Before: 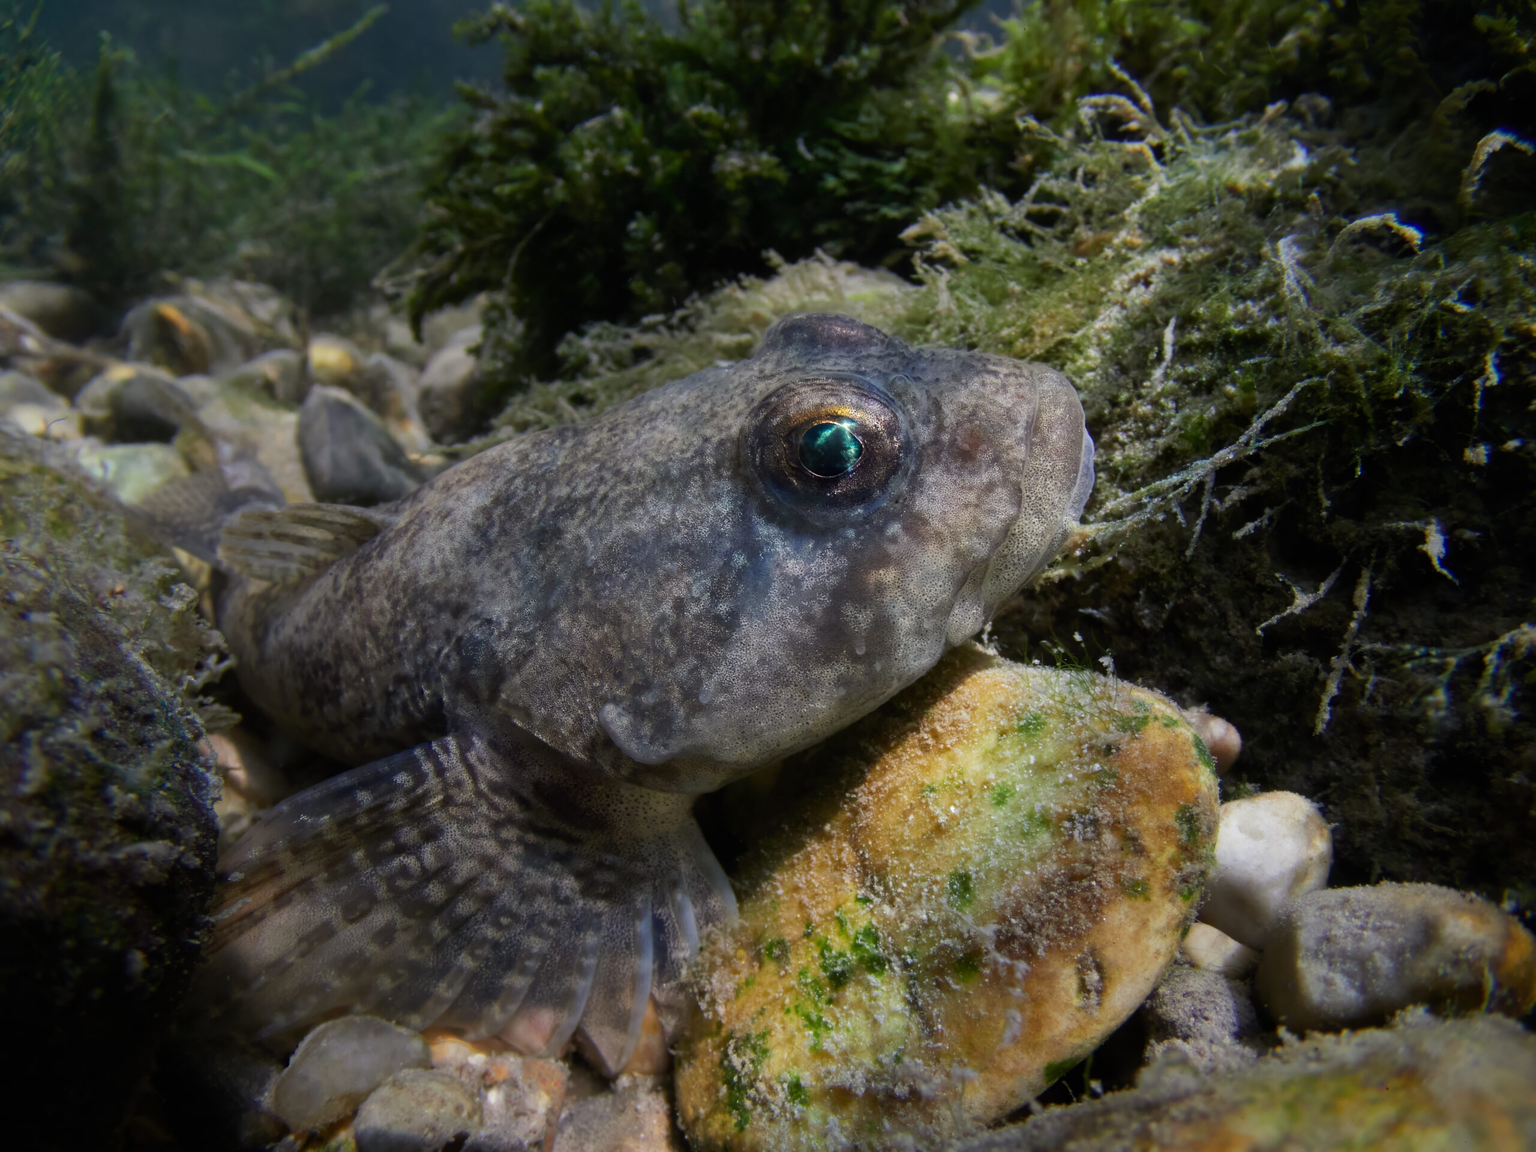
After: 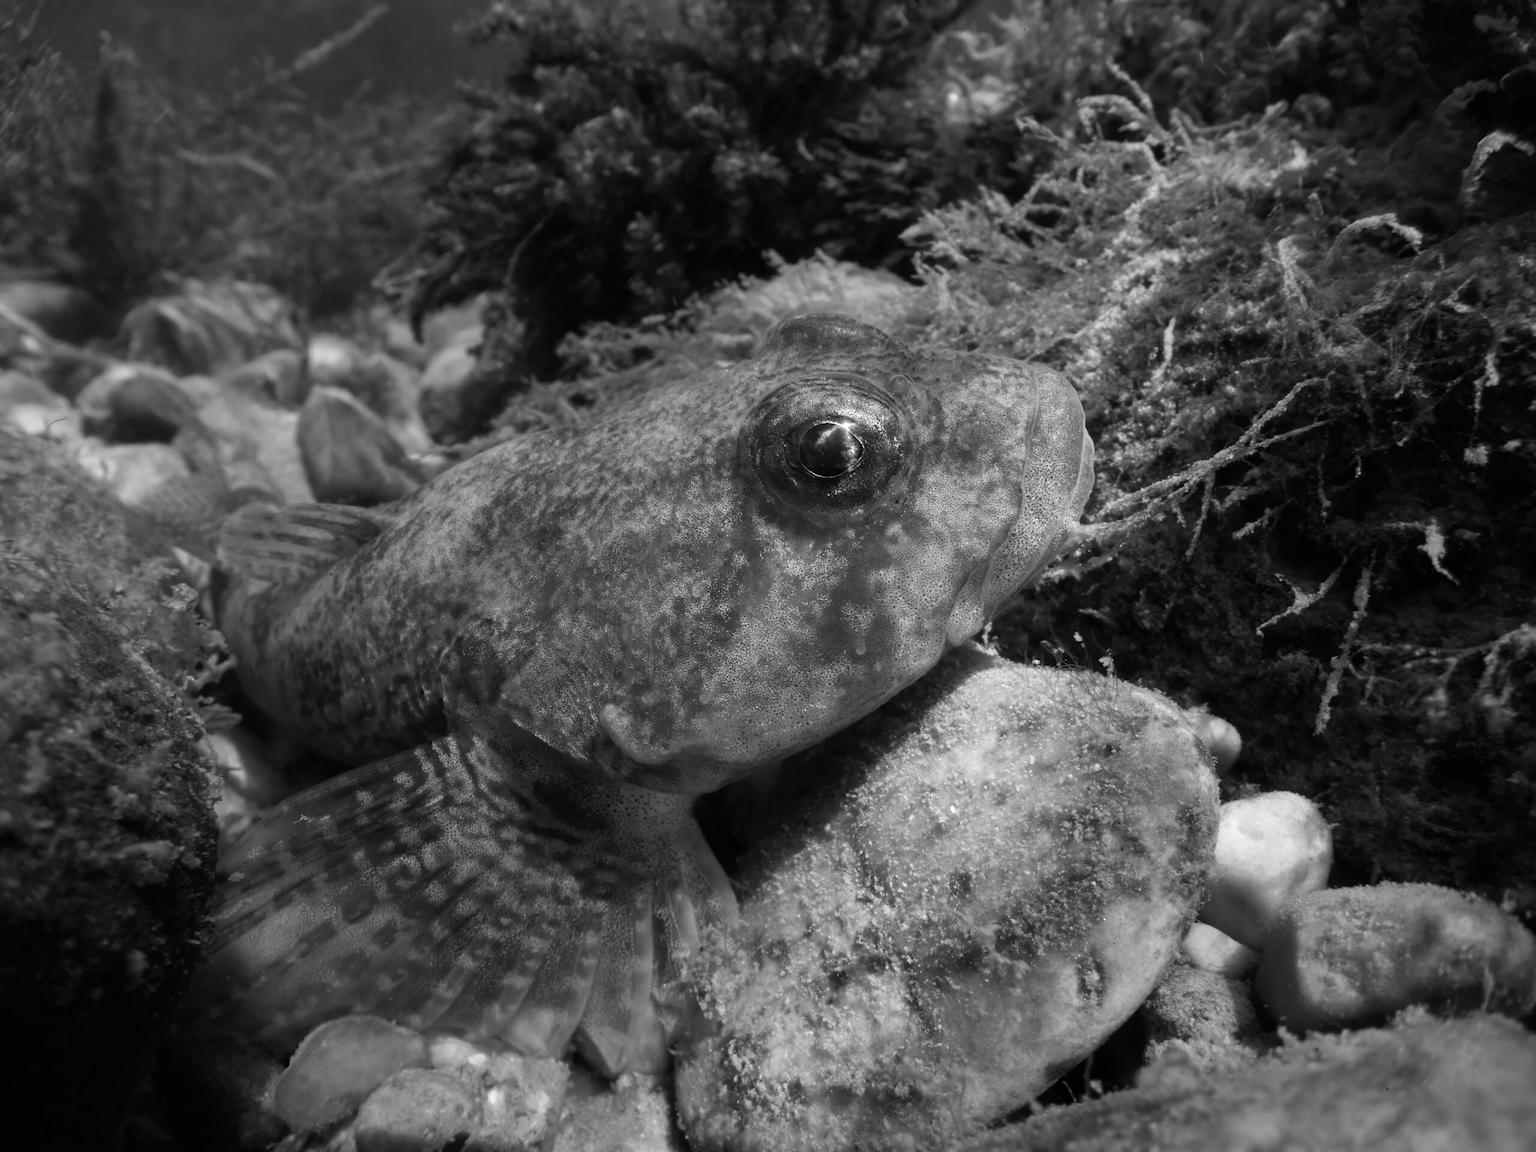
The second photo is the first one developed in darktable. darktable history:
exposure: exposure 0.3 EV, compensate highlight preservation false
monochrome: on, module defaults
